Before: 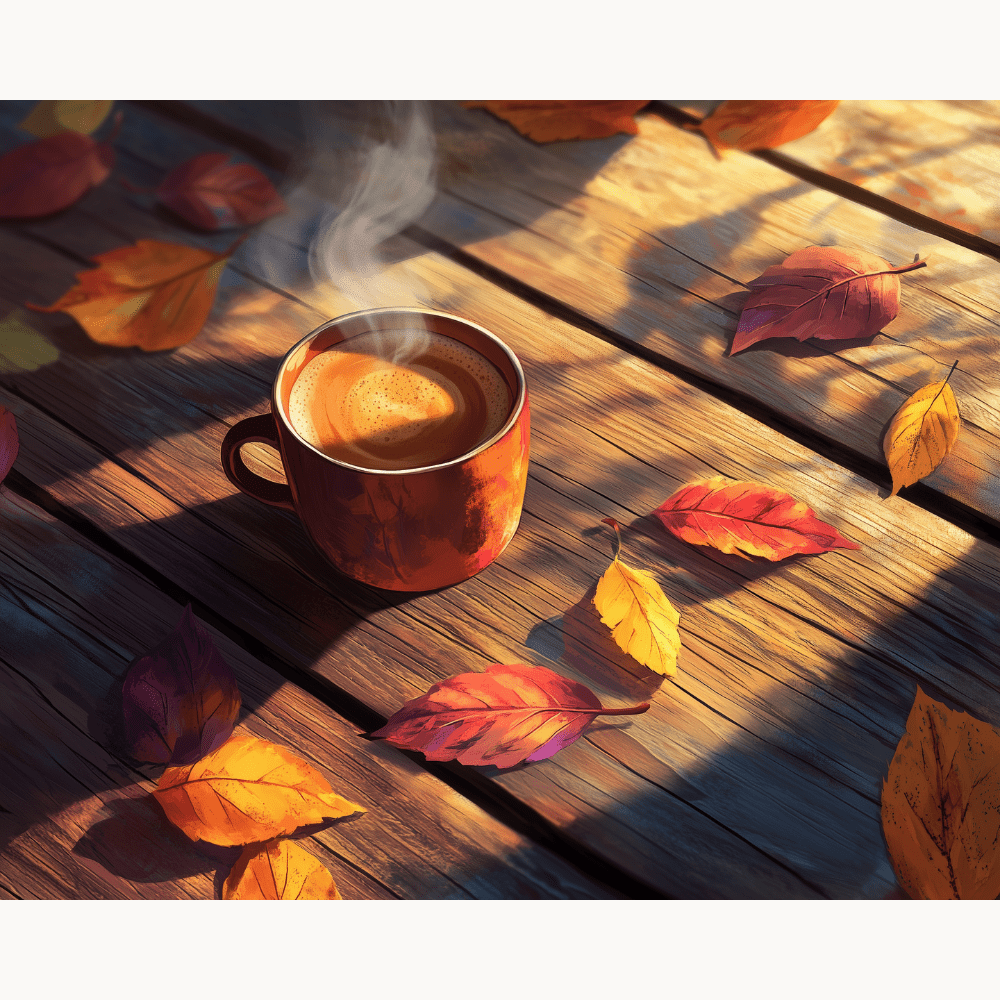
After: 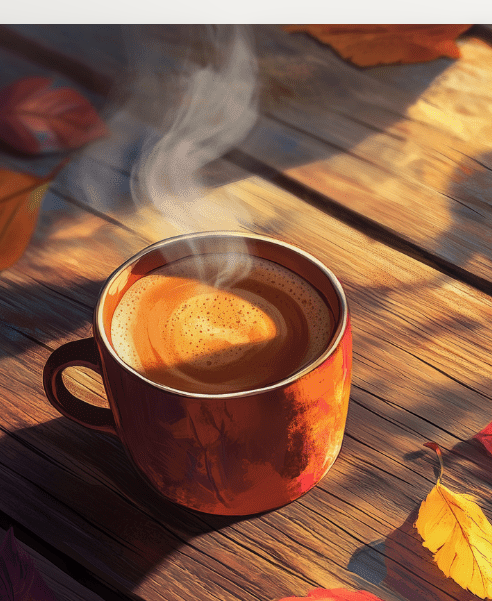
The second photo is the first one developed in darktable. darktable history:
local contrast: detail 110%
crop: left 17.835%, top 7.675%, right 32.881%, bottom 32.213%
